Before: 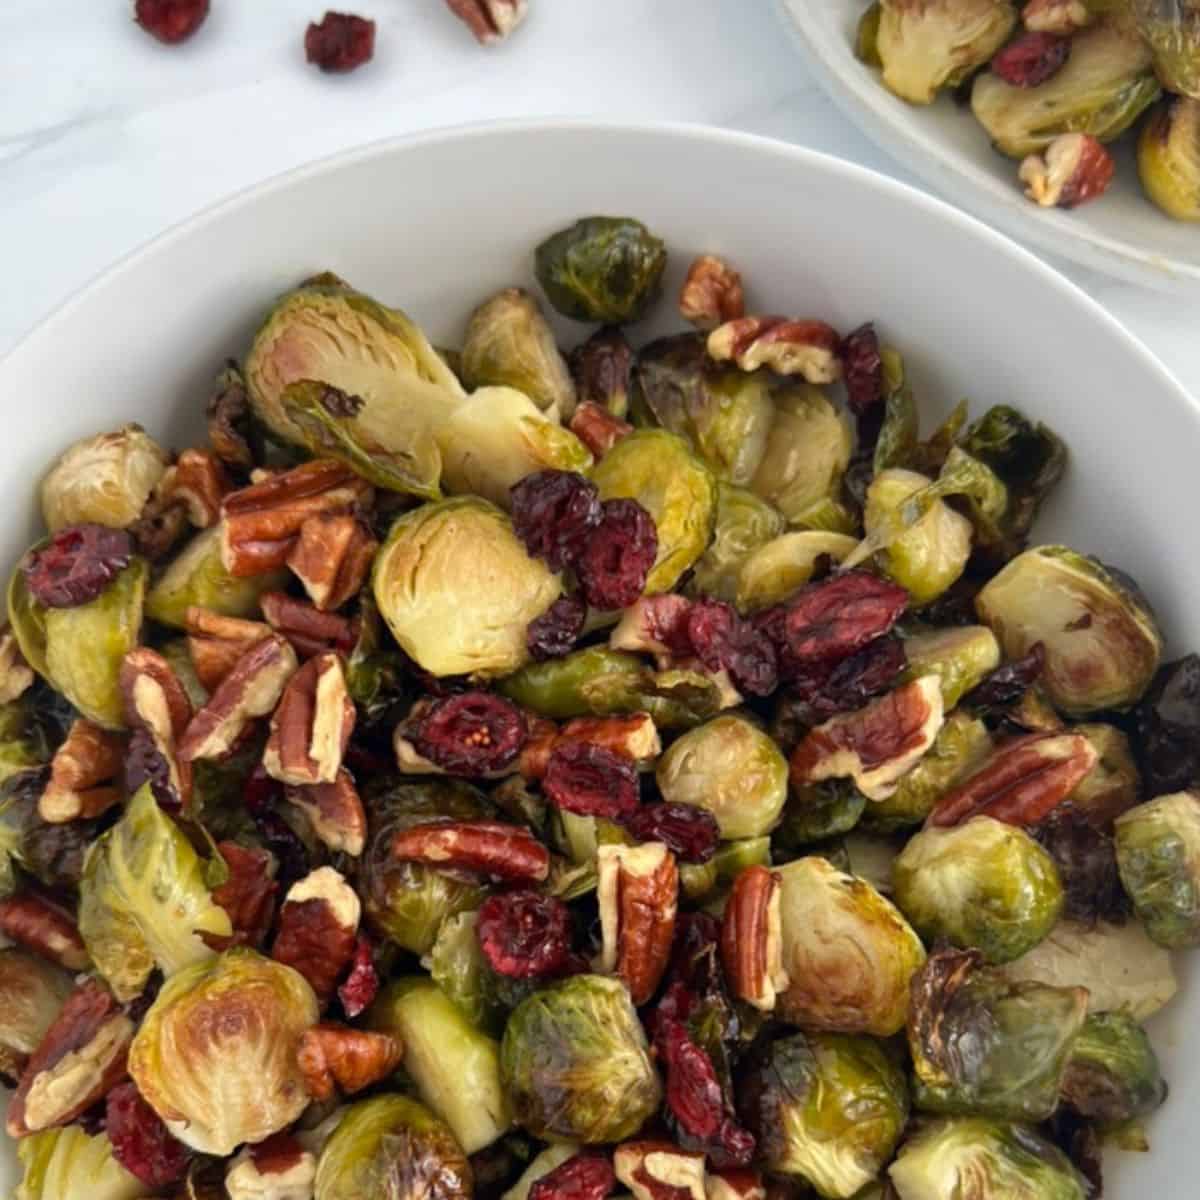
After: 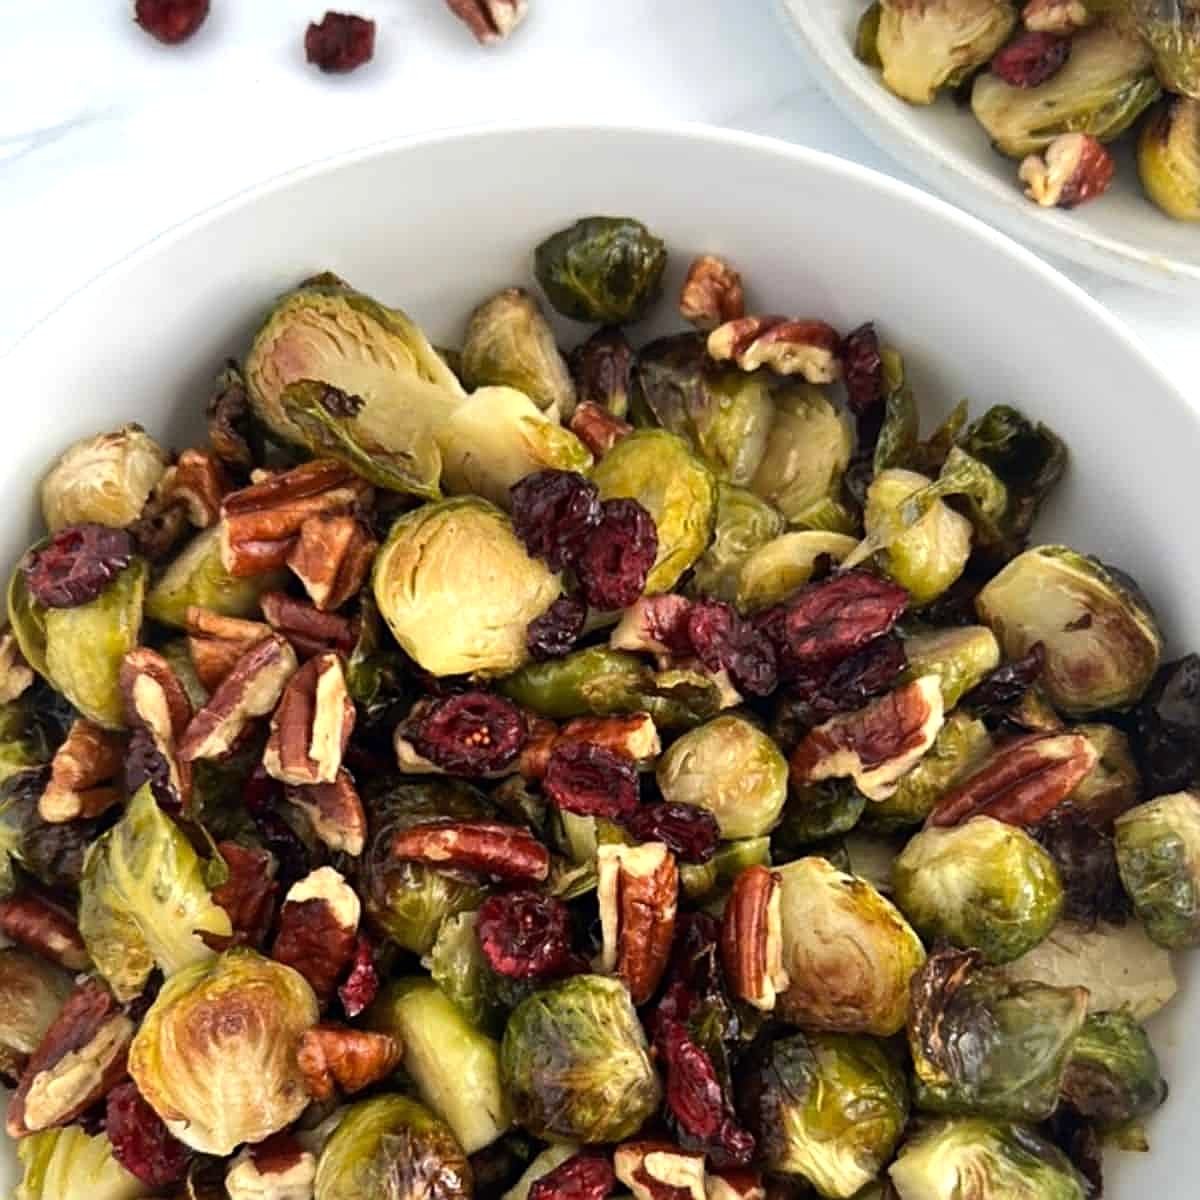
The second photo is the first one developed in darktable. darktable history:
tone equalizer: -8 EV -0.405 EV, -7 EV -0.424 EV, -6 EV -0.336 EV, -5 EV -0.187 EV, -3 EV 0.249 EV, -2 EV 0.308 EV, -1 EV 0.388 EV, +0 EV 0.417 EV, edges refinement/feathering 500, mask exposure compensation -1.57 EV, preserve details no
sharpen: on, module defaults
